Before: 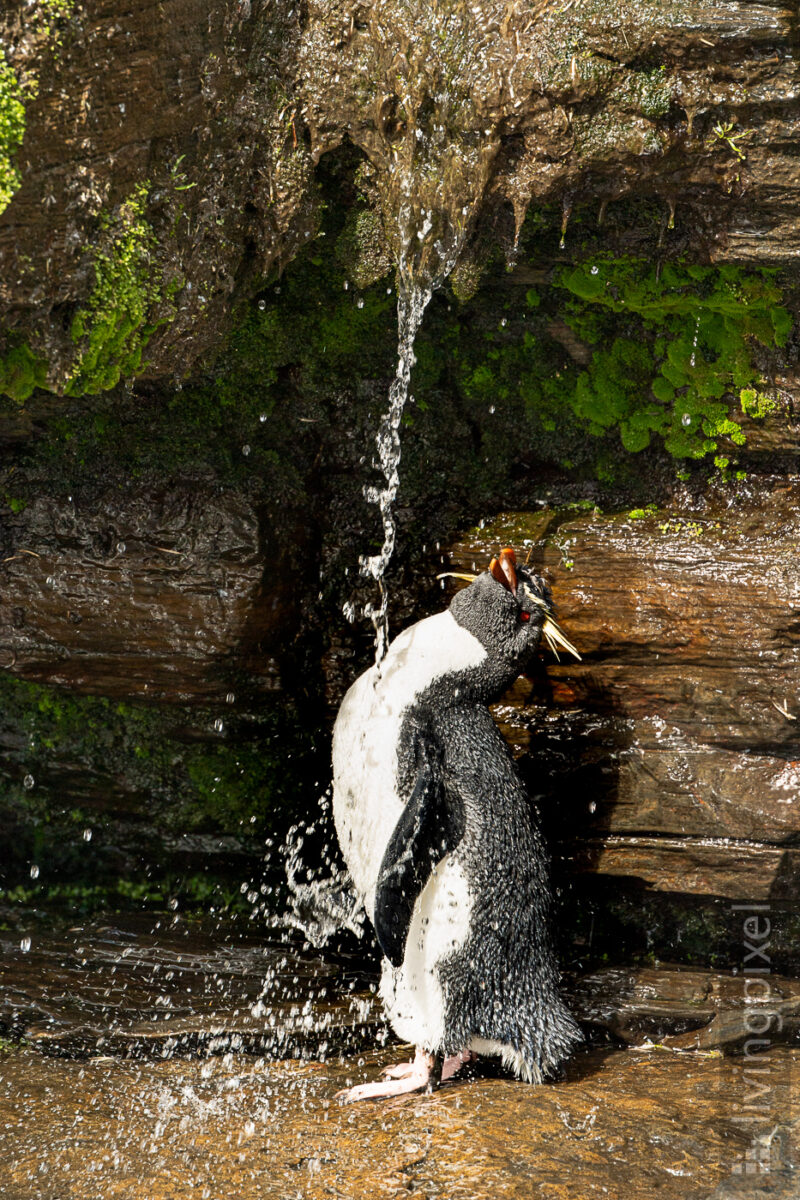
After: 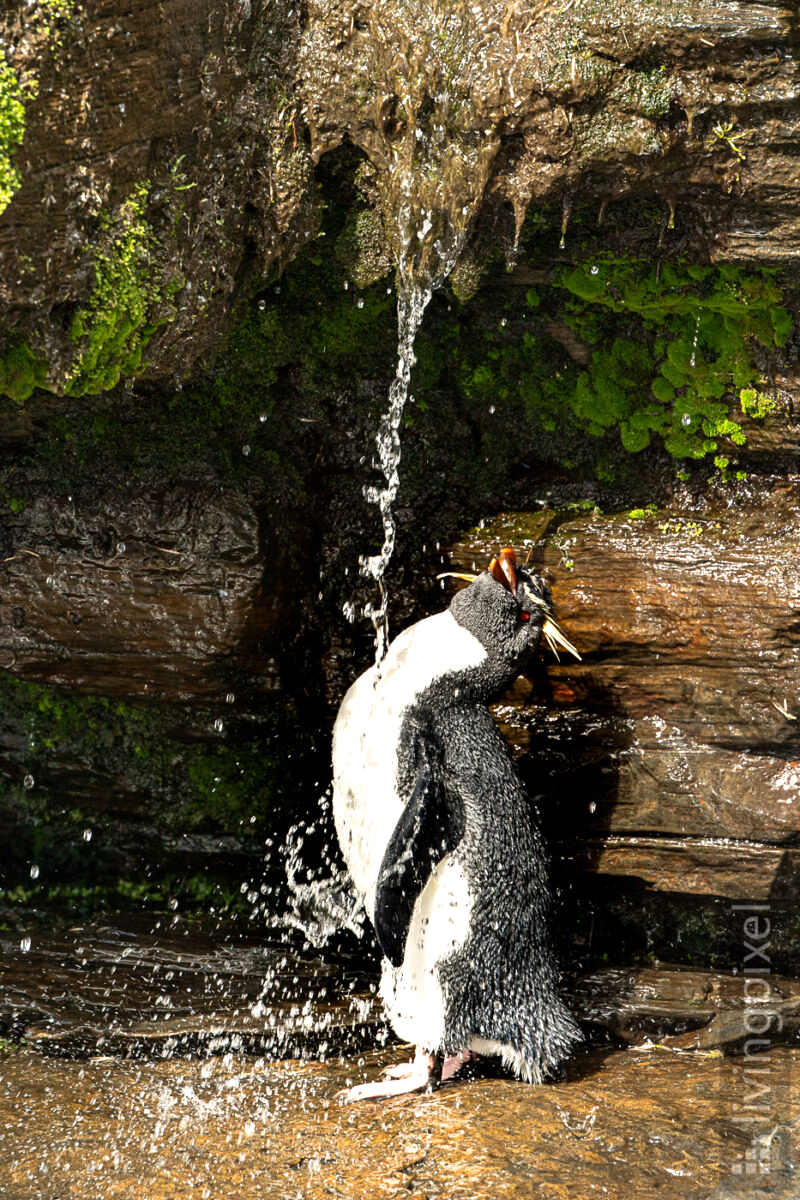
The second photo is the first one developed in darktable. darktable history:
tone equalizer: -8 EV -0.401 EV, -7 EV -0.411 EV, -6 EV -0.364 EV, -5 EV -0.248 EV, -3 EV 0.219 EV, -2 EV 0.334 EV, -1 EV 0.372 EV, +0 EV 0.389 EV
